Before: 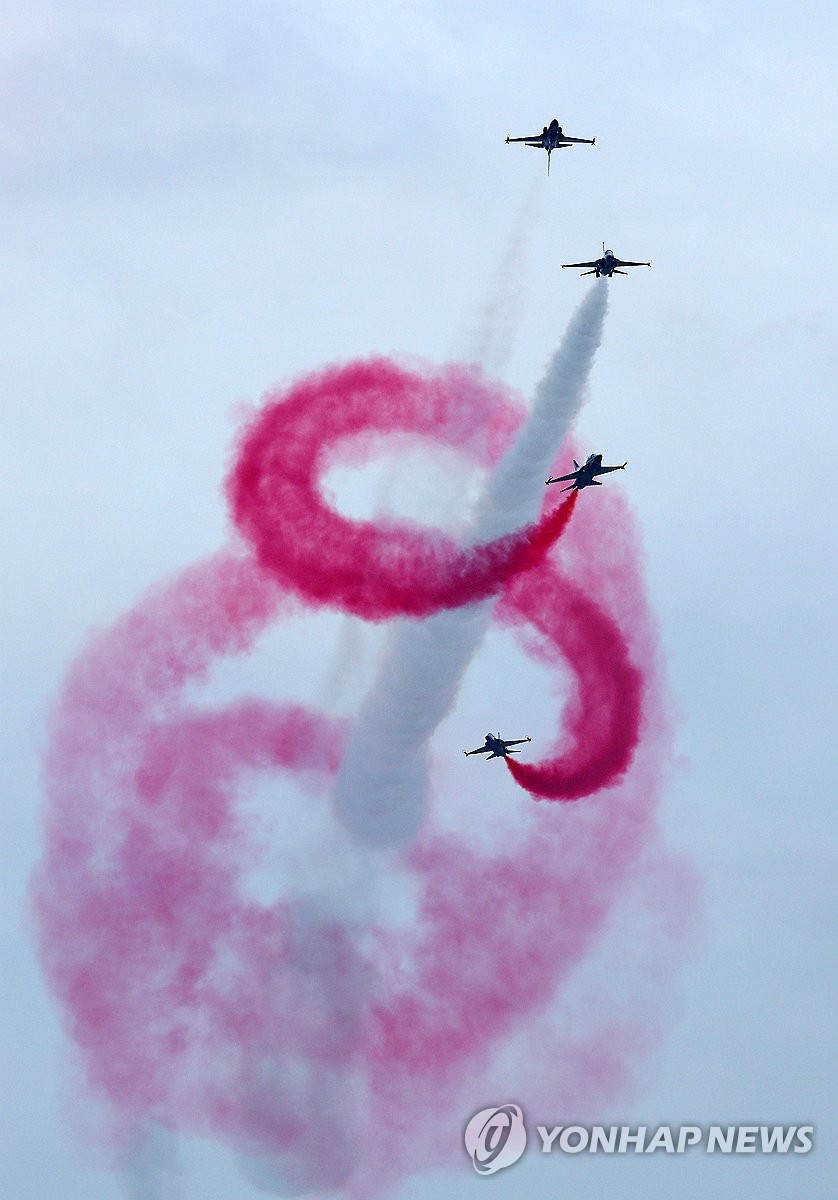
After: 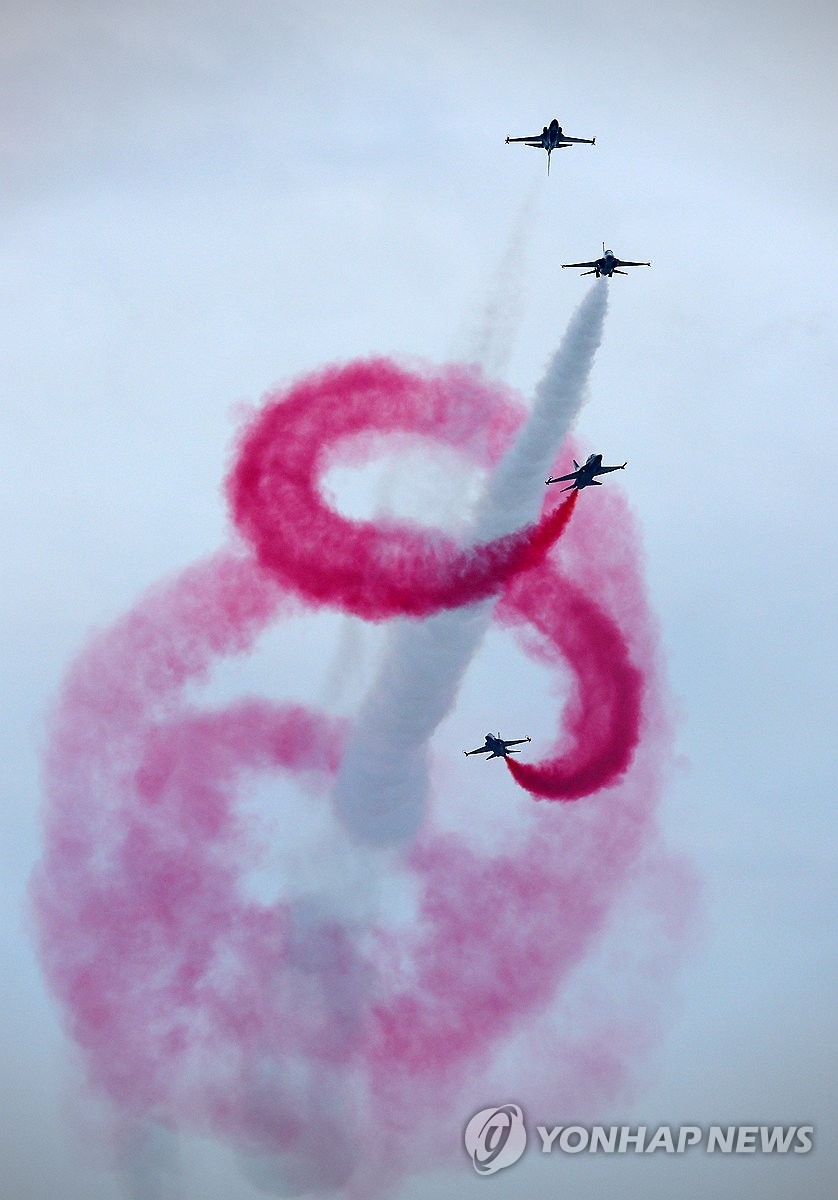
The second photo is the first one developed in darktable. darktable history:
vignetting: fall-off start 97.21%, width/height ratio 1.184
